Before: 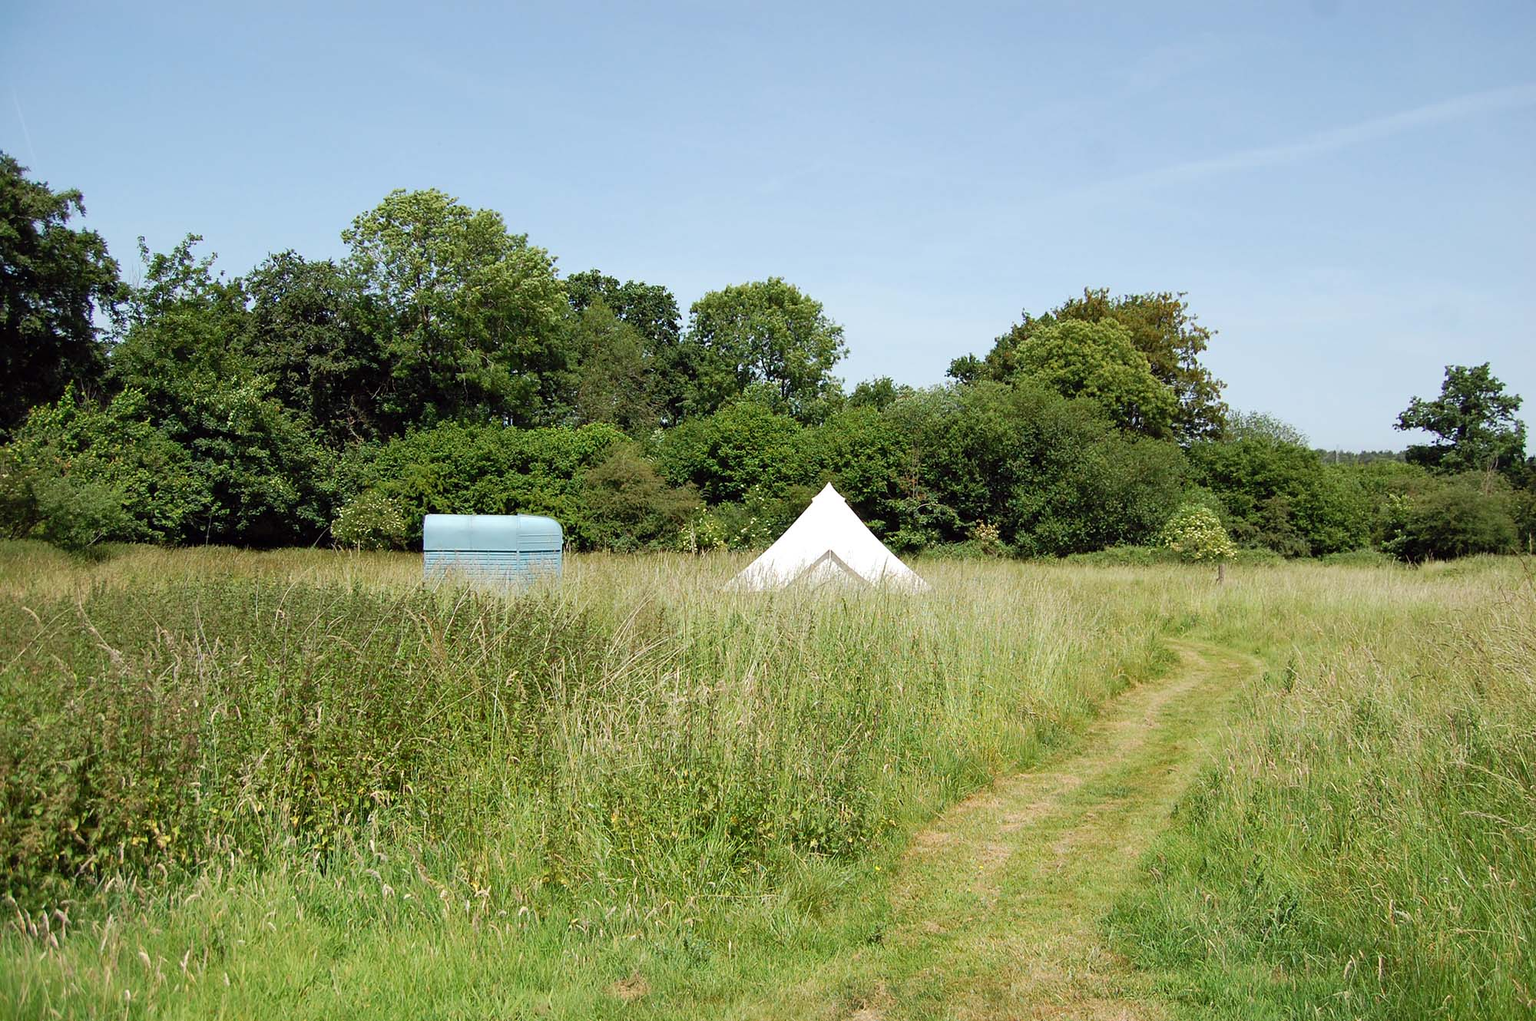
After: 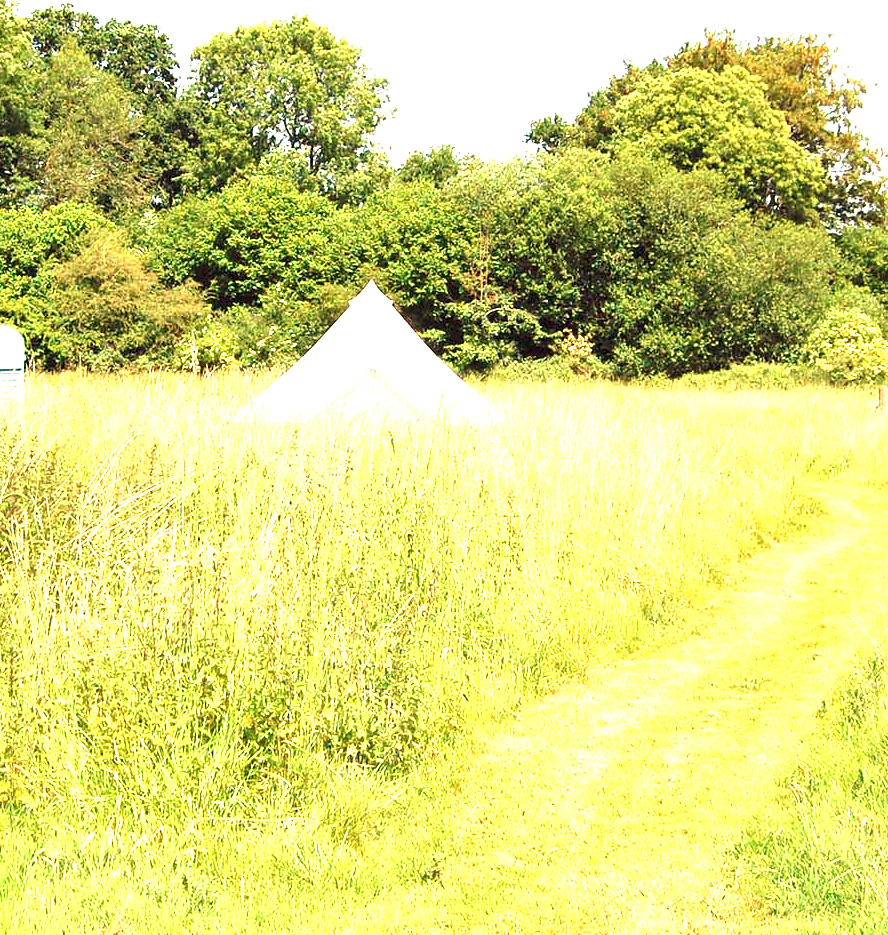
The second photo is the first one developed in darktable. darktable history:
white balance: red 1.138, green 0.996, blue 0.812
exposure: exposure 2 EV, compensate highlight preservation false
crop: left 35.432%, top 26.233%, right 20.145%, bottom 3.432%
